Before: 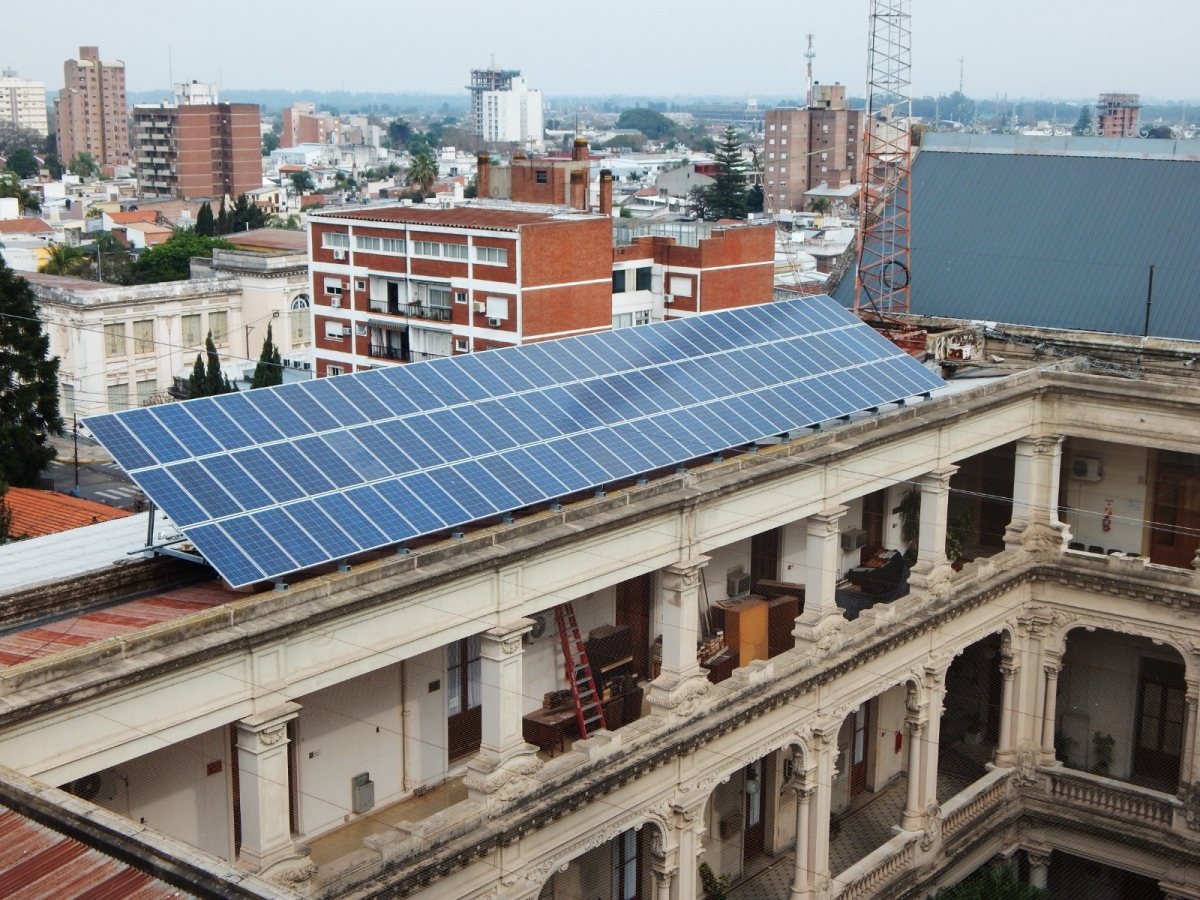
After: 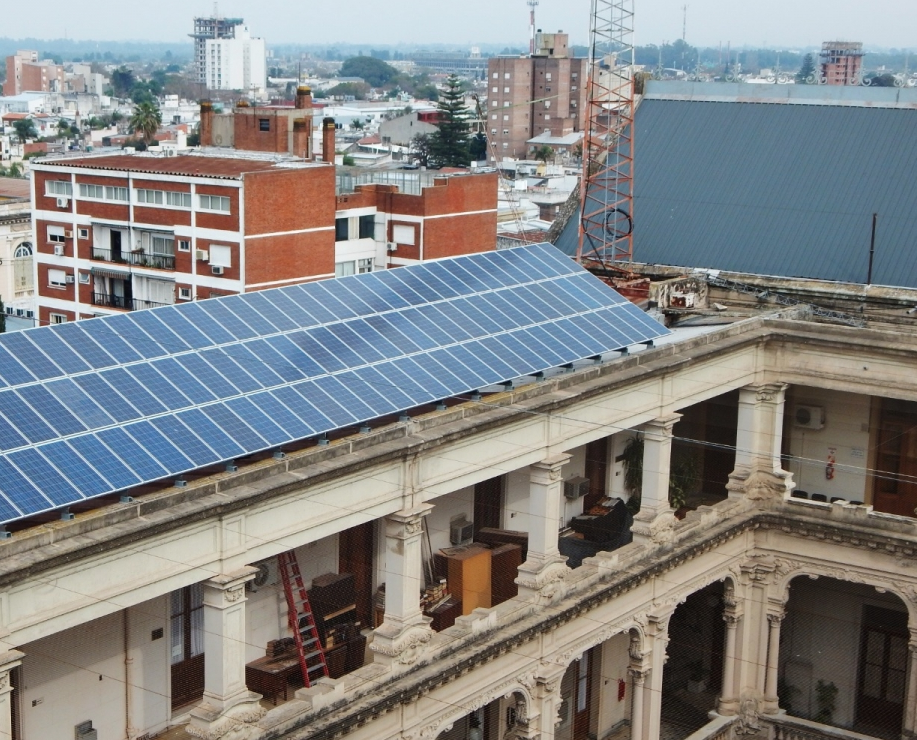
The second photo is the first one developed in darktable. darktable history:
exposure: compensate highlight preservation false
crop: left 23.095%, top 5.827%, bottom 11.854%
